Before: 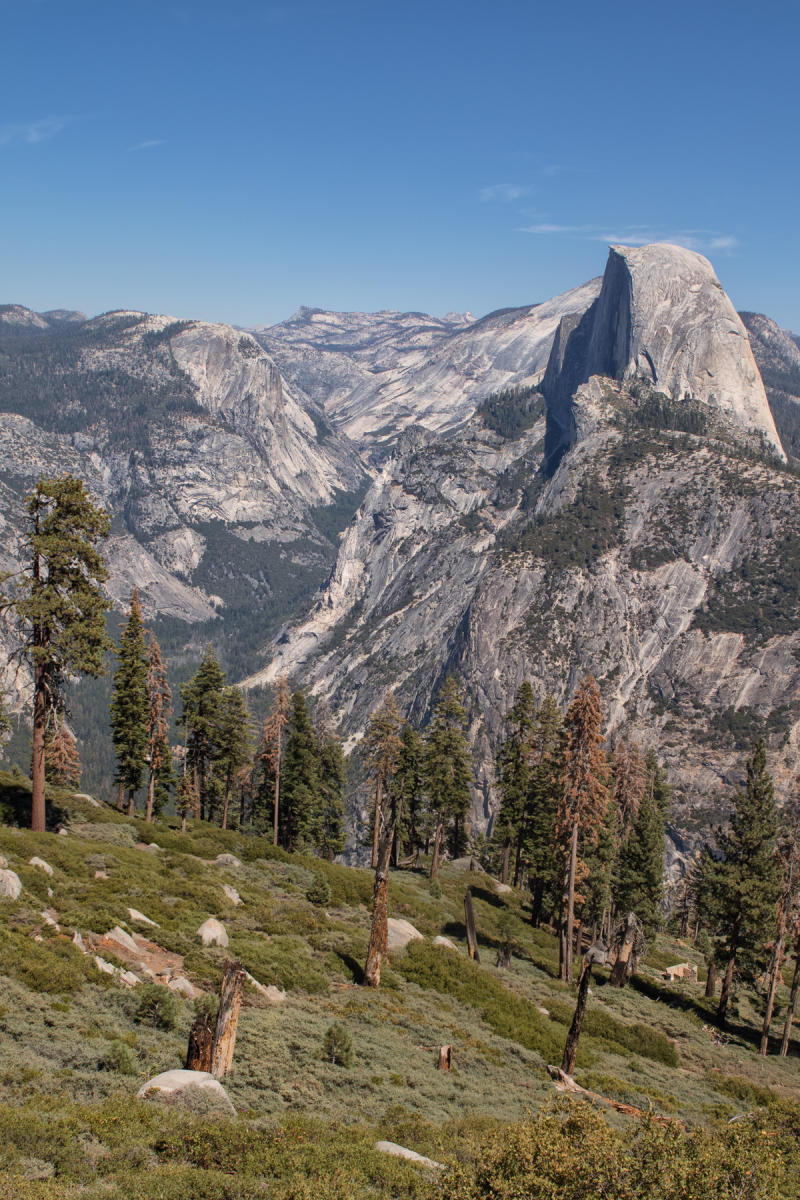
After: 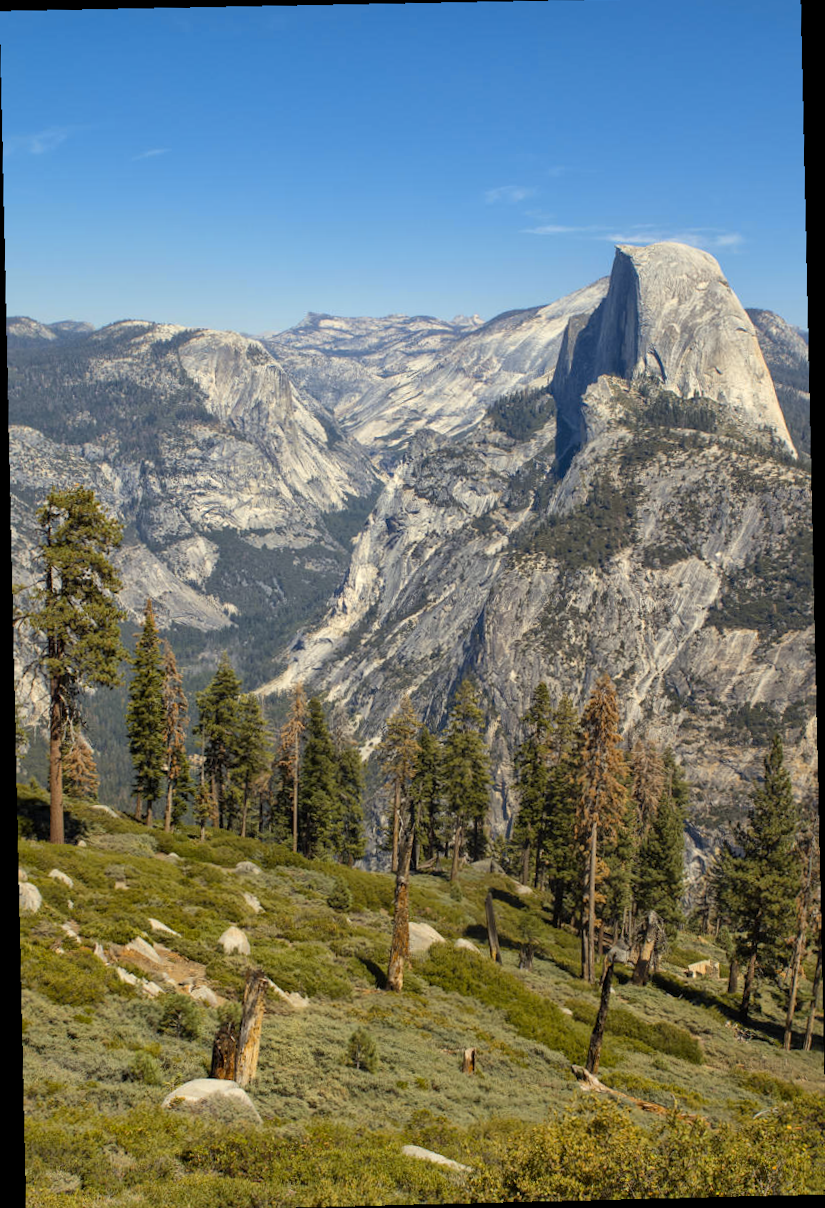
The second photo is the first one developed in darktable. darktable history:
rotate and perspective: rotation -1.77°, lens shift (horizontal) 0.004, automatic cropping off
color contrast: green-magenta contrast 0.85, blue-yellow contrast 1.25, unbound 0
crop and rotate: angle -0.5°
exposure: exposure 0.258 EV, compensate highlight preservation false
color correction: highlights a* -4.28, highlights b* 6.53
